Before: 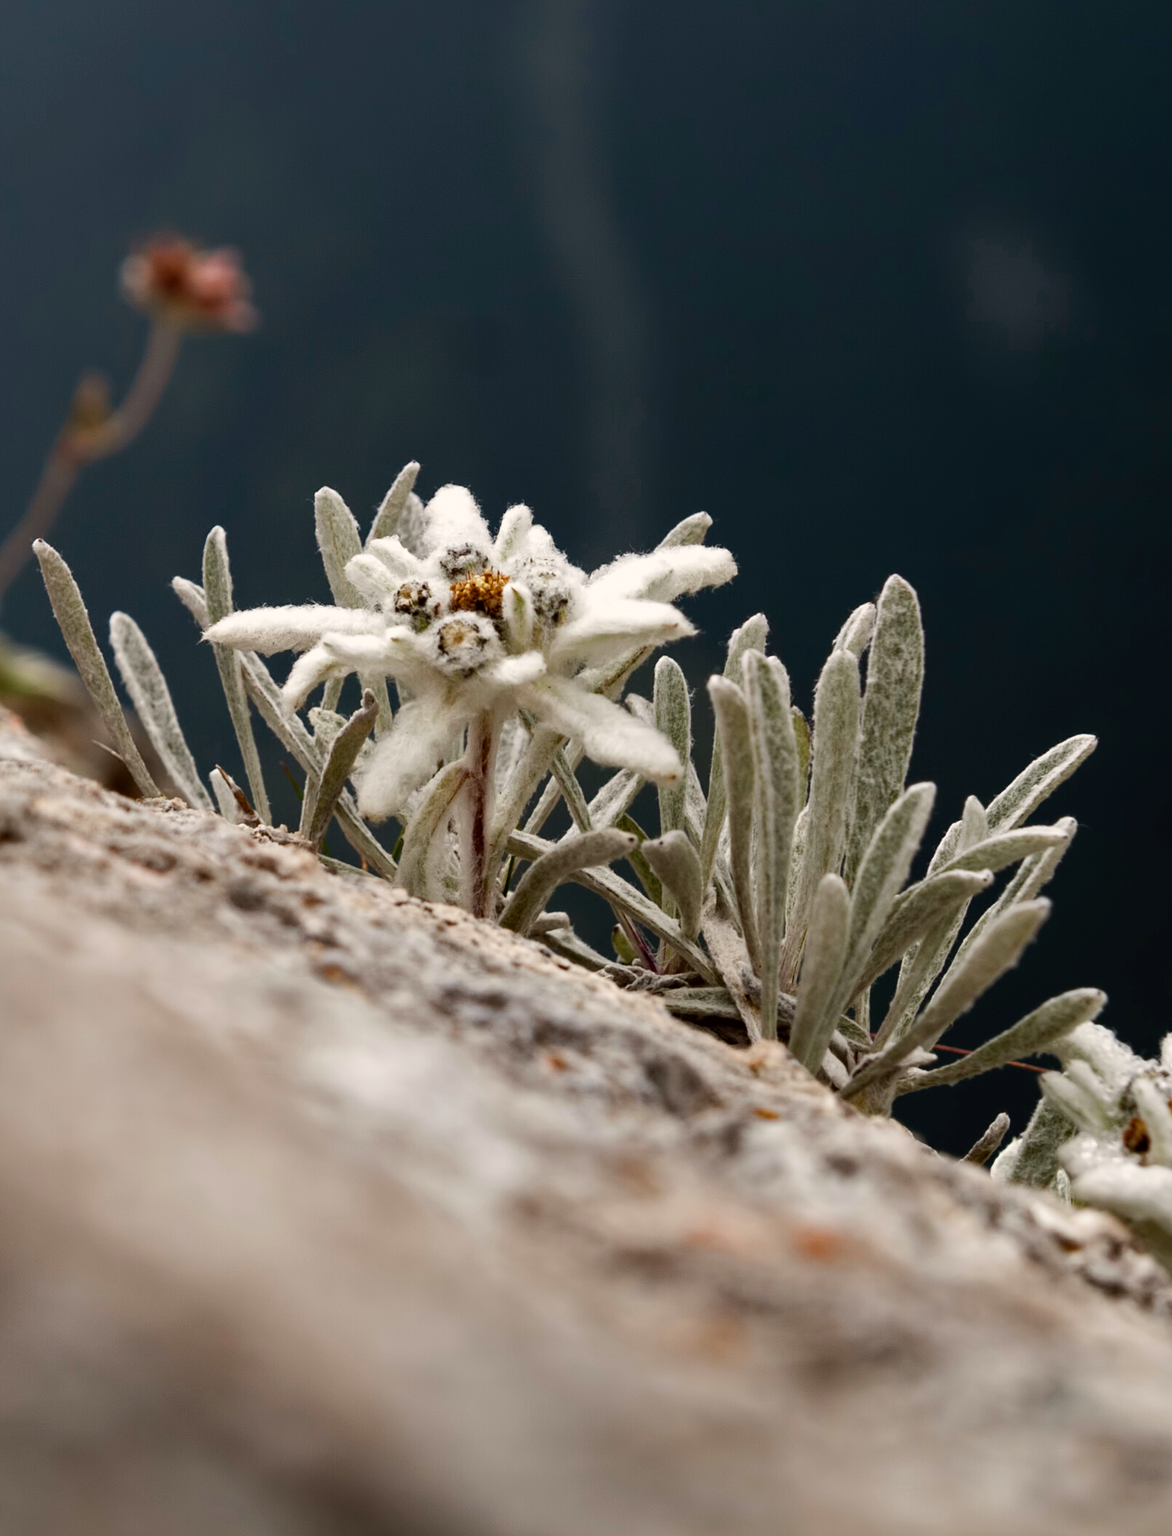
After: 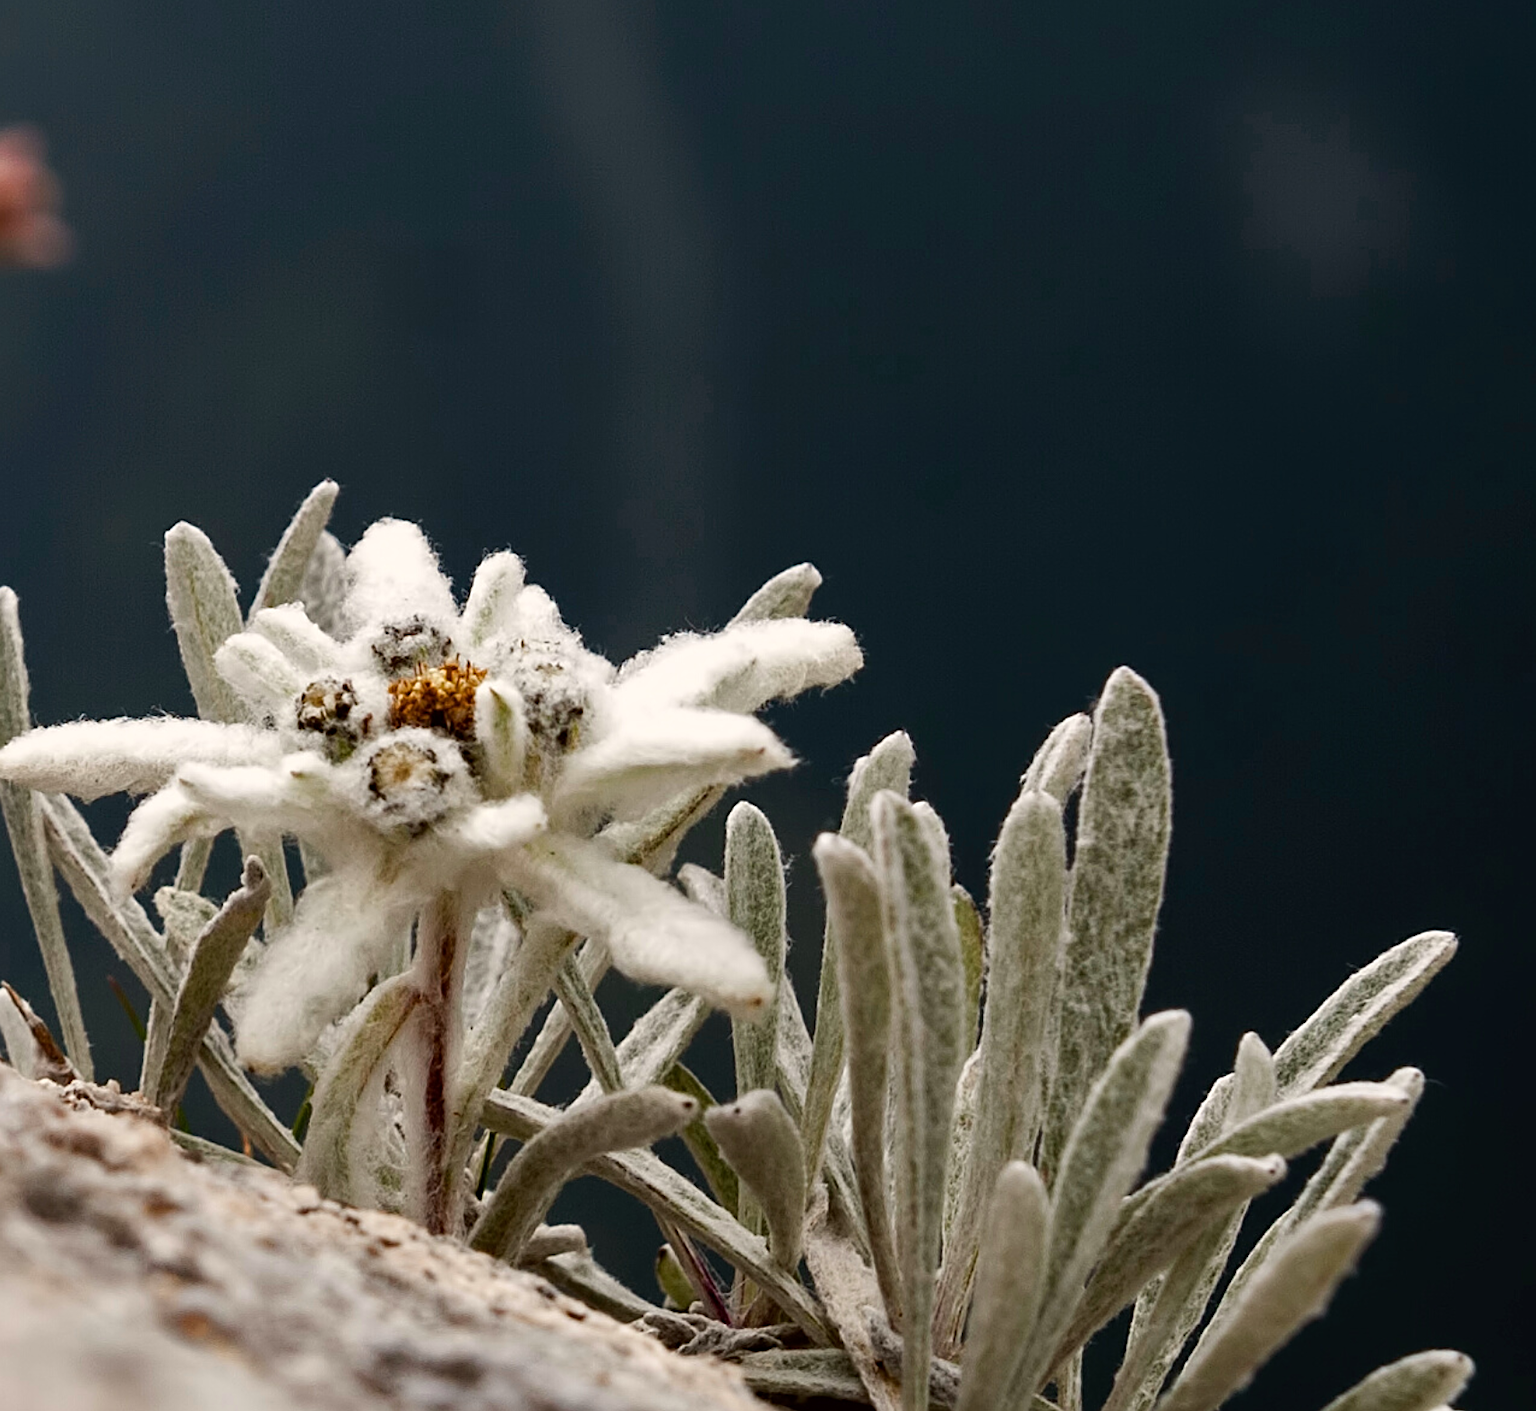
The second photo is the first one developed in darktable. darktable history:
crop: left 18.337%, top 11.127%, right 2.285%, bottom 33.227%
sharpen: on, module defaults
